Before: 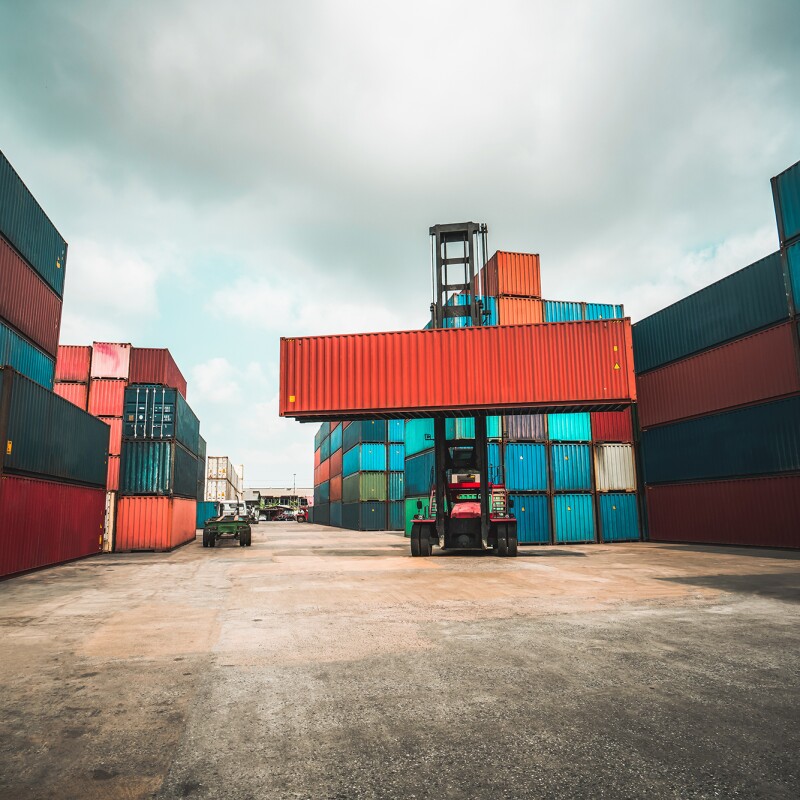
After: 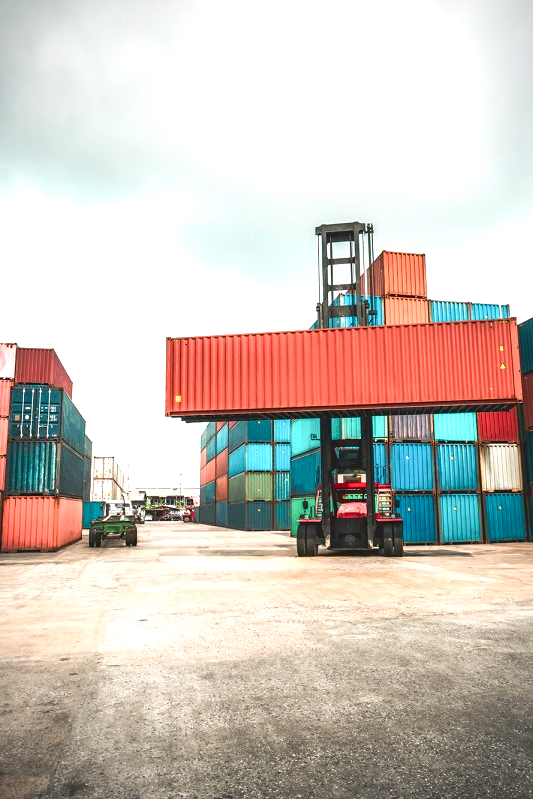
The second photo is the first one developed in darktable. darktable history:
vignetting: center (0, 0.009)
color correction: highlights b* 0.002
exposure: black level correction 0, exposure 0.693 EV, compensate exposure bias true, compensate highlight preservation false
crop and rotate: left 14.346%, right 18.956%
color balance rgb: perceptual saturation grading › global saturation 20%, perceptual saturation grading › highlights -49.117%, perceptual saturation grading › shadows 24.691%, global vibrance 14.79%
